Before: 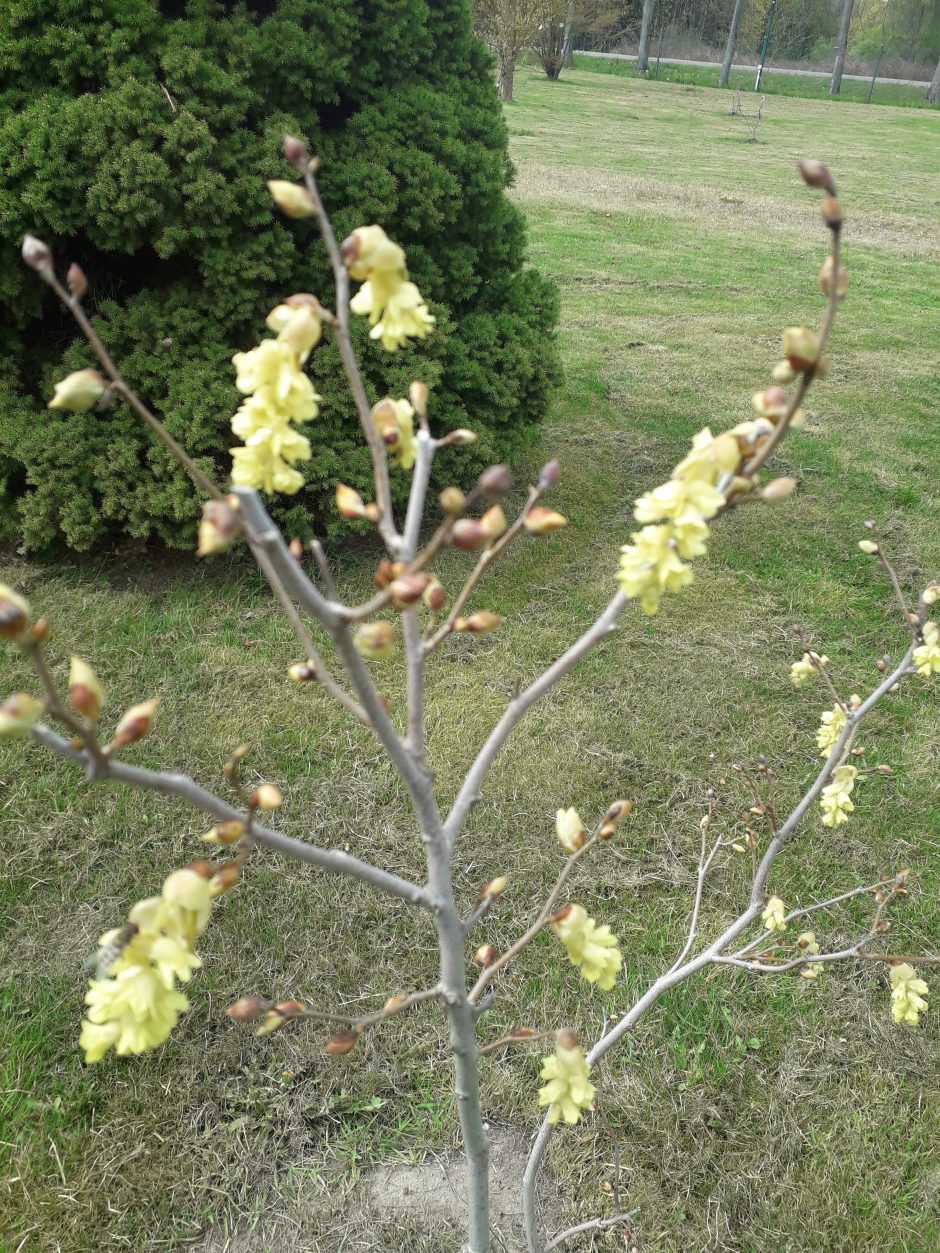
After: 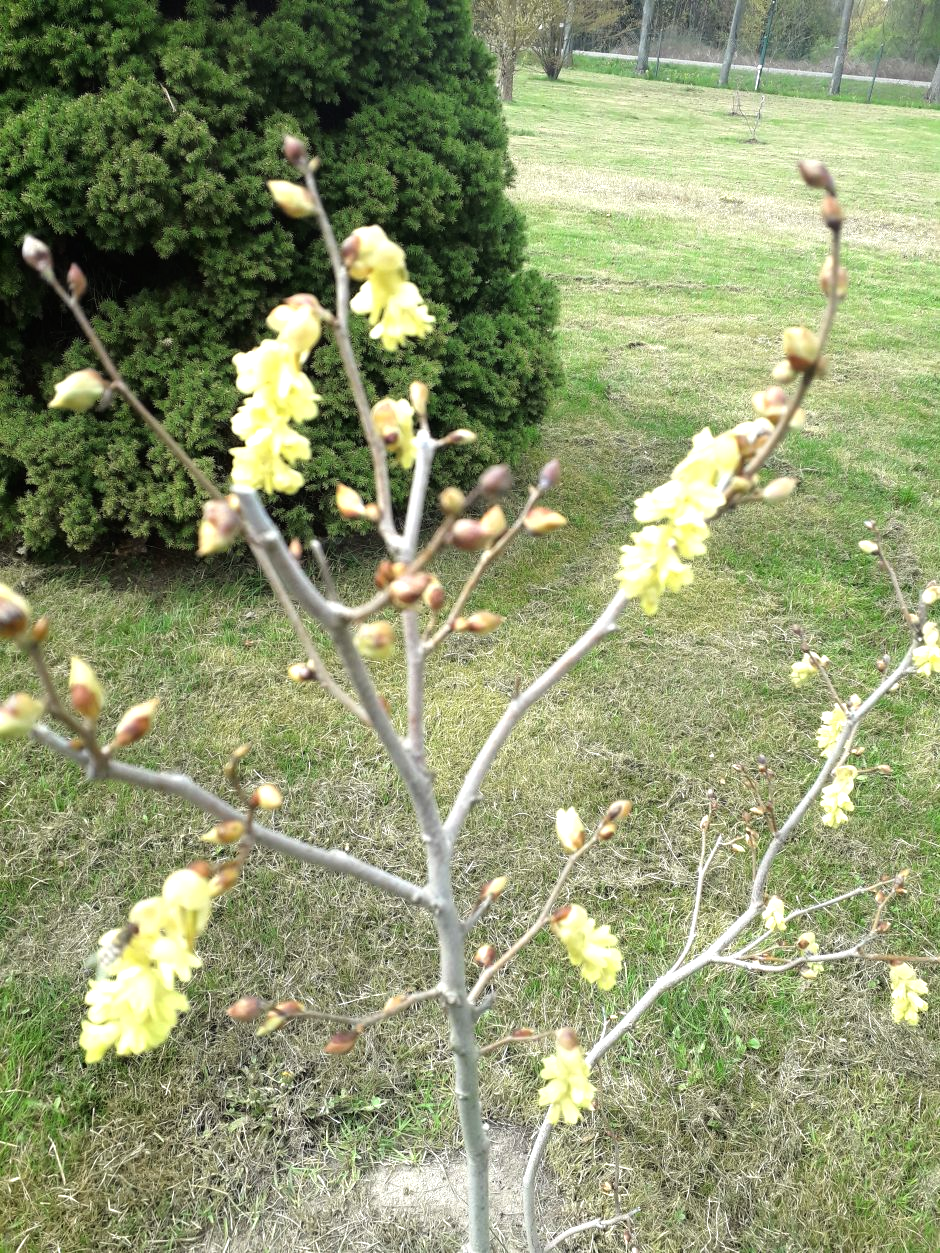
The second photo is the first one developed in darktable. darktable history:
tone equalizer: -8 EV -0.745 EV, -7 EV -0.671 EV, -6 EV -0.595 EV, -5 EV -0.383 EV, -3 EV 0.402 EV, -2 EV 0.6 EV, -1 EV 0.698 EV, +0 EV 0.778 EV
